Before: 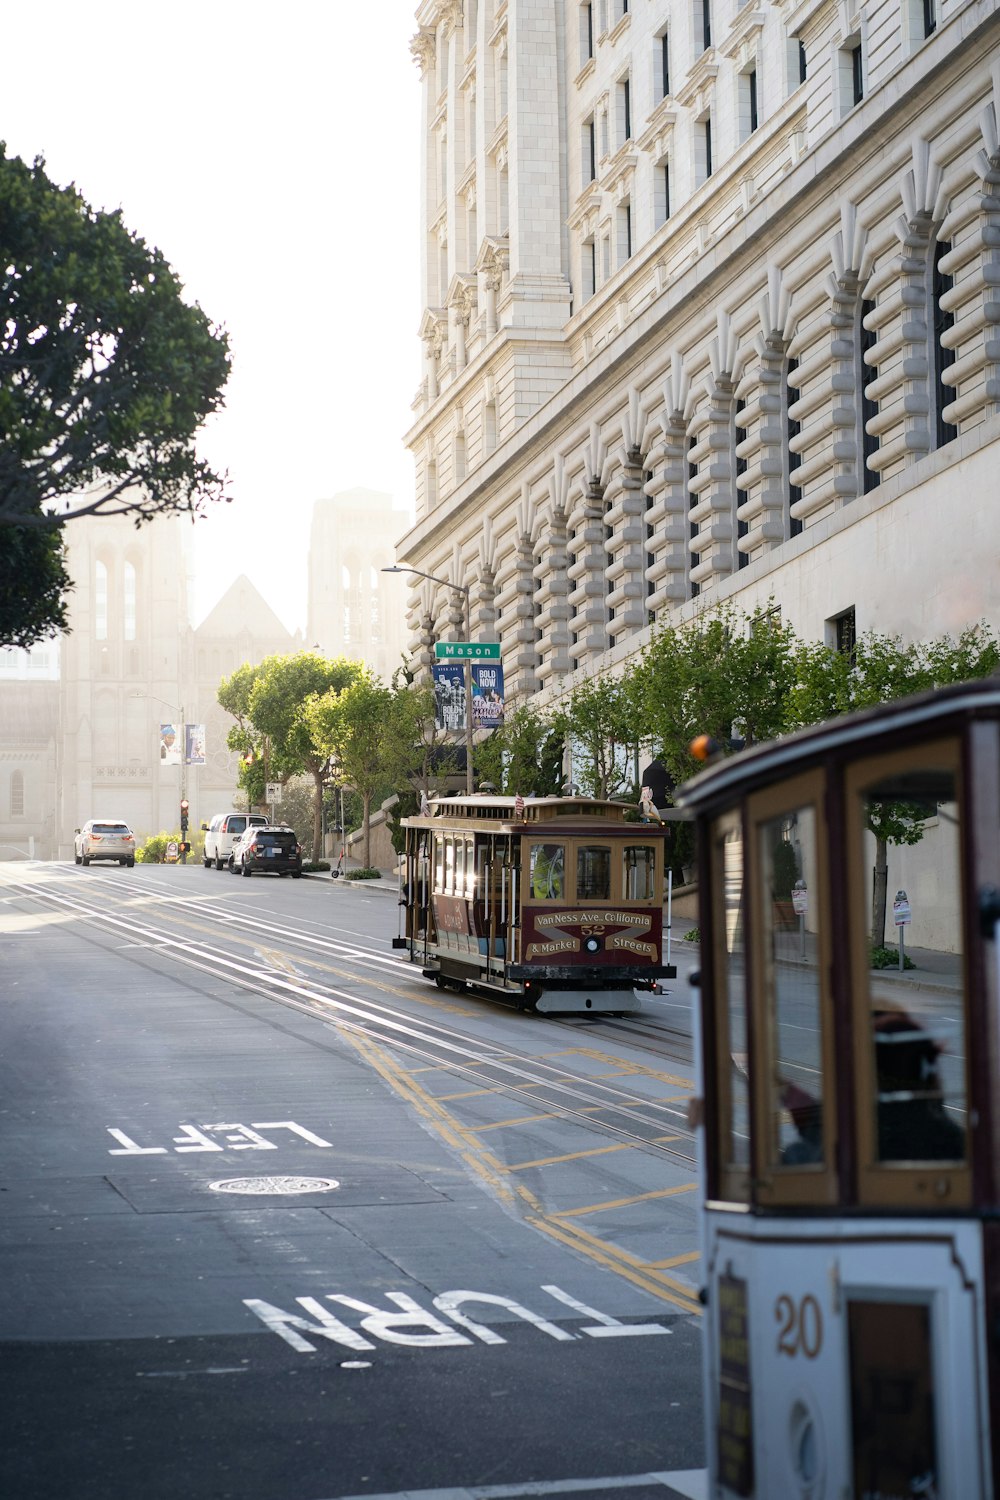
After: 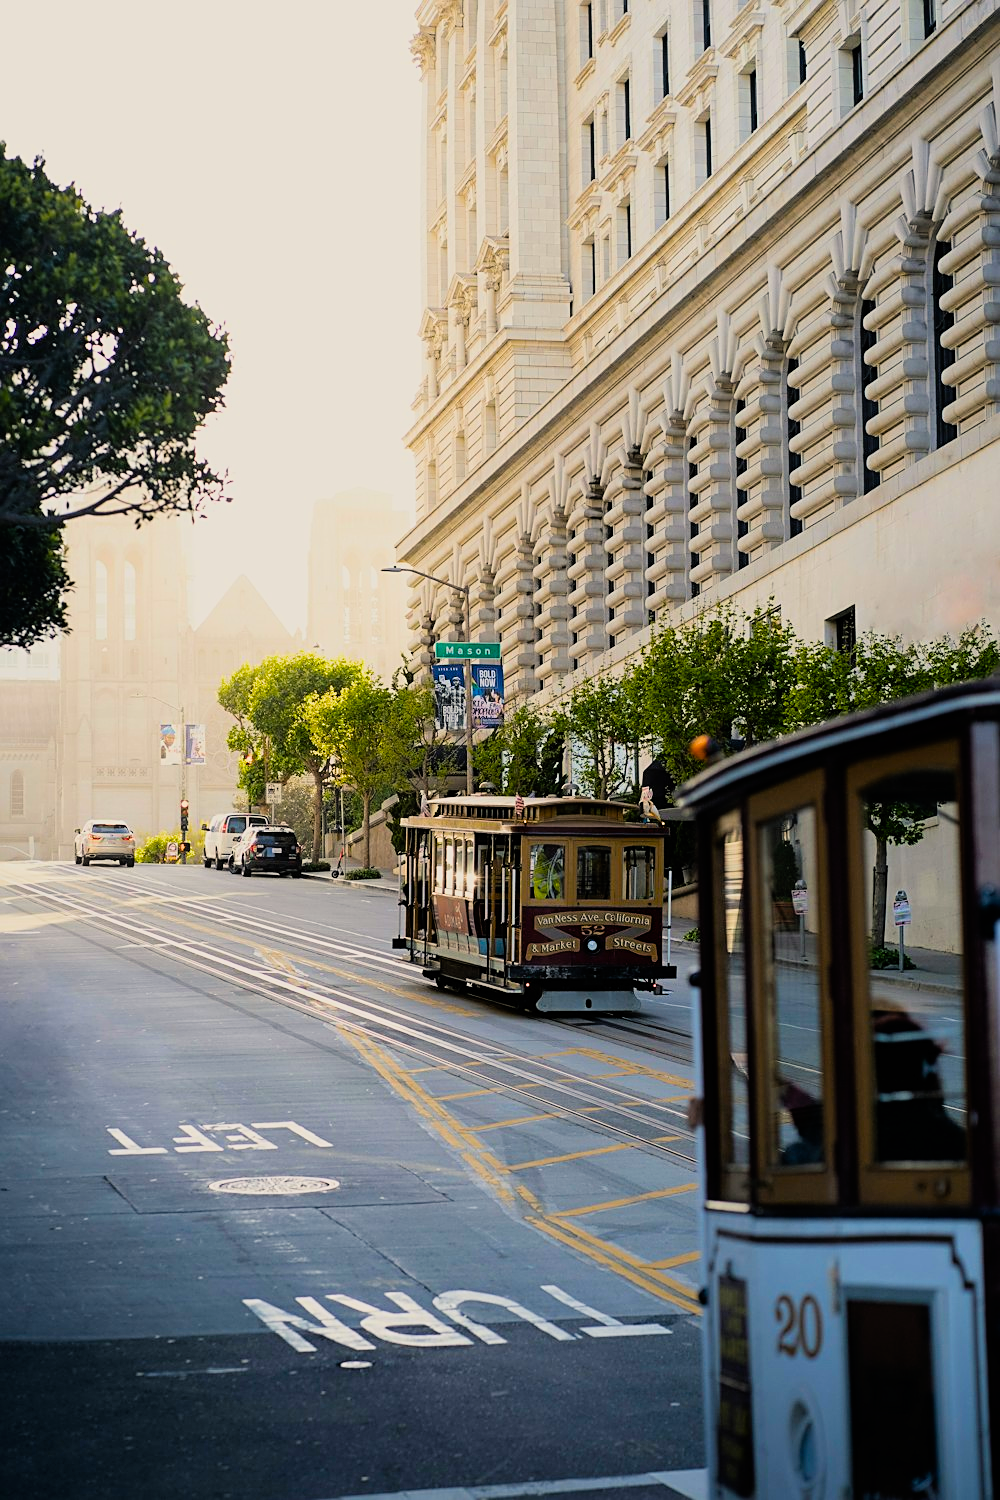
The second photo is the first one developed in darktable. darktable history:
filmic rgb: black relative exposure -7.98 EV, white relative exposure 4.02 EV, hardness 4.1, latitude 49.07%, contrast 1.101, color science v5 (2021), contrast in shadows safe, contrast in highlights safe
color balance rgb: shadows lift › luminance -9.783%, shadows lift › chroma 0.817%, shadows lift › hue 115.71°, highlights gain › chroma 2.978%, highlights gain › hue 76.55°, linear chroma grading › global chroma 41.469%, perceptual saturation grading › global saturation 17.86%
sharpen: on, module defaults
